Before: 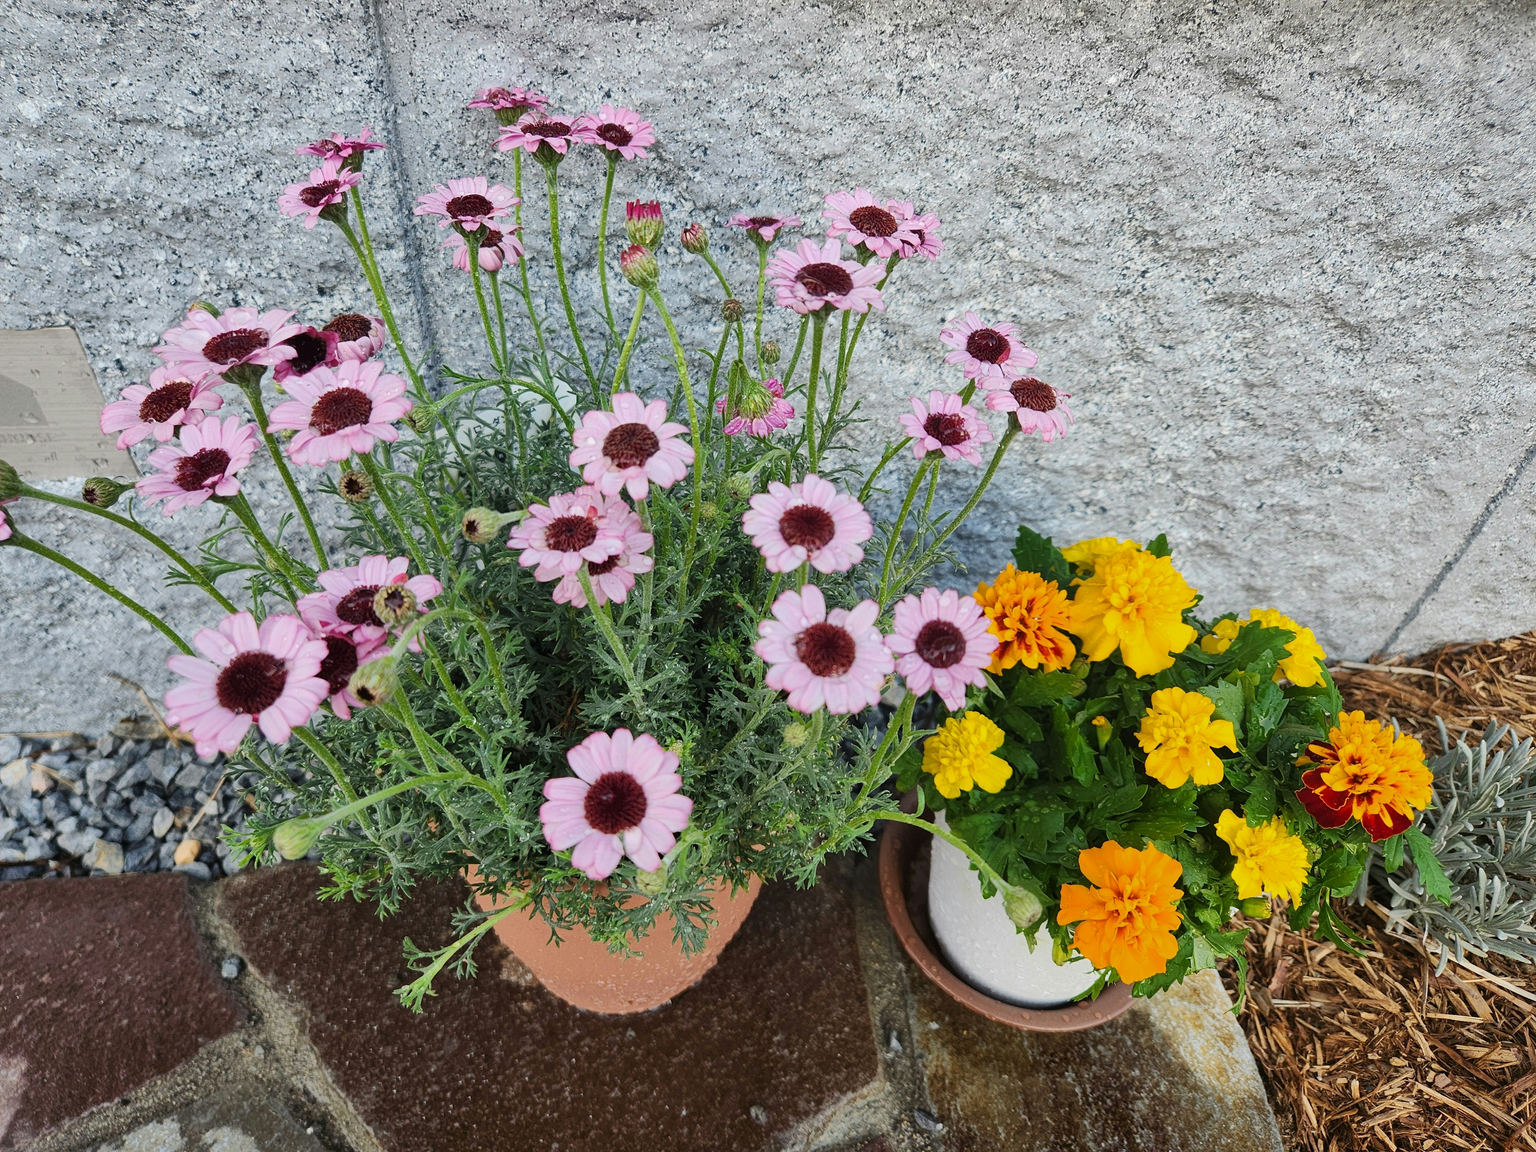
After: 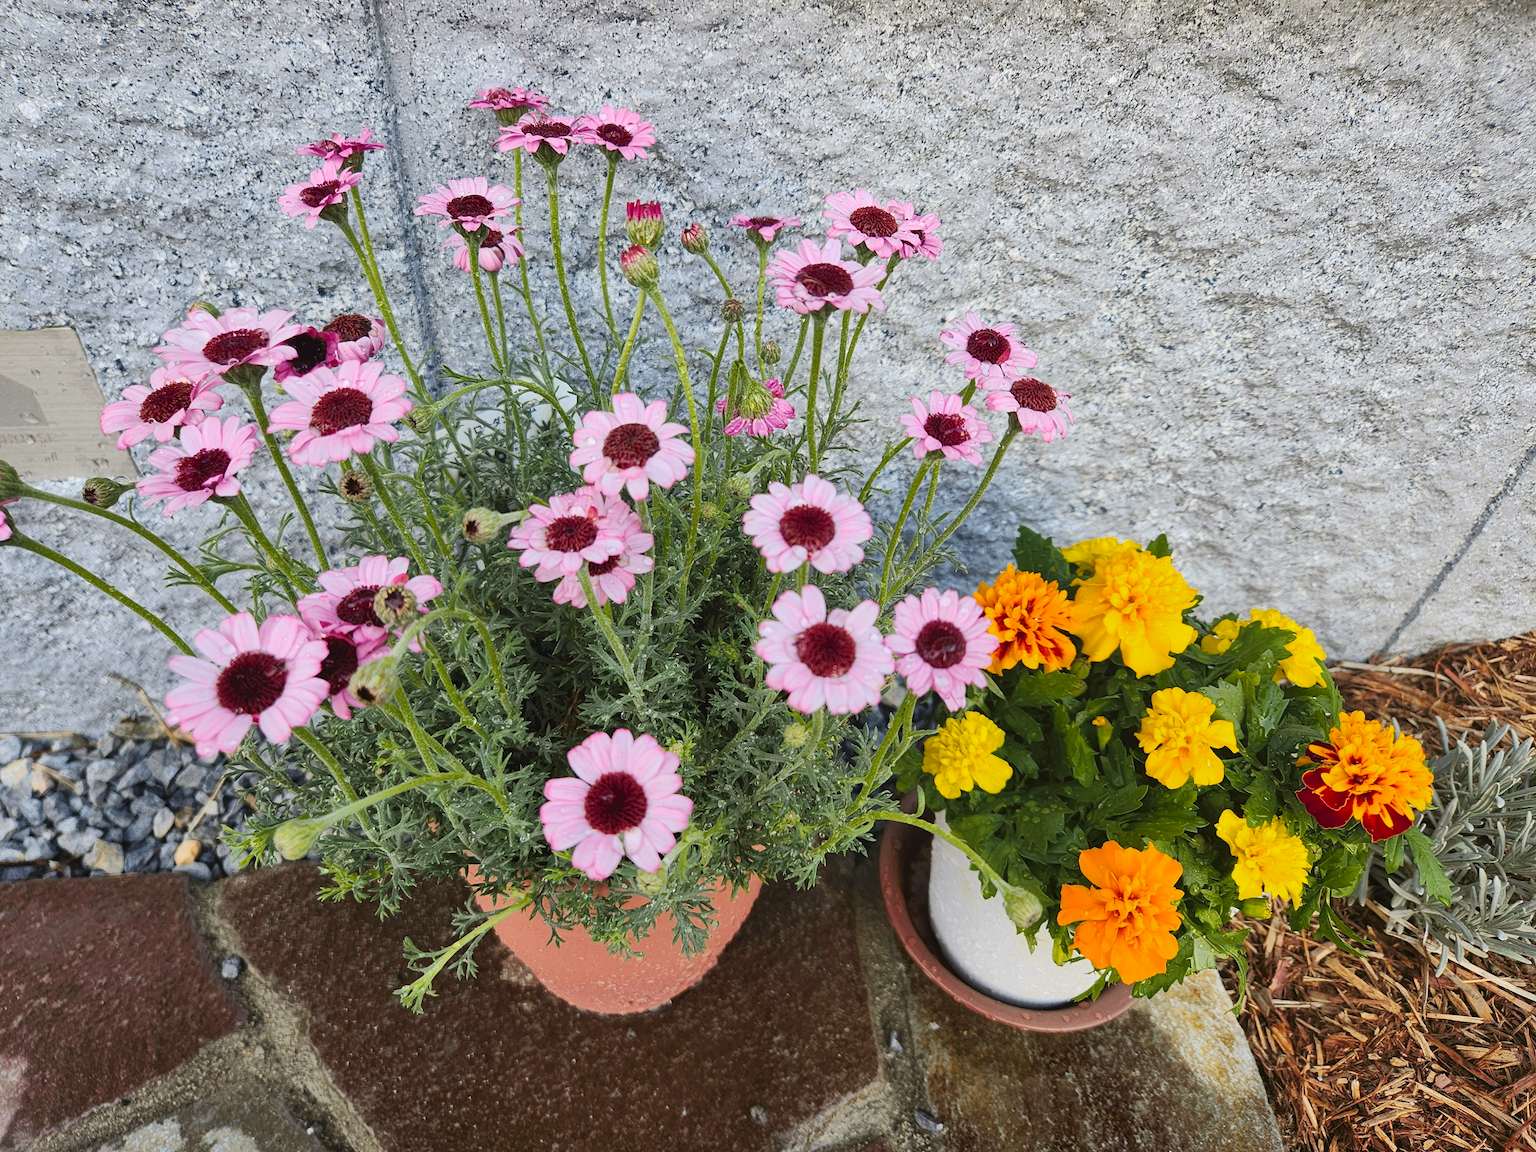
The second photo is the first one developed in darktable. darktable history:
tone curve: curves: ch0 [(0, 0.024) (0.119, 0.146) (0.474, 0.485) (0.718, 0.739) (0.817, 0.839) (1, 0.998)]; ch1 [(0, 0) (0.377, 0.416) (0.439, 0.451) (0.477, 0.485) (0.501, 0.503) (0.538, 0.544) (0.58, 0.613) (0.664, 0.7) (0.783, 0.804) (1, 1)]; ch2 [(0, 0) (0.38, 0.405) (0.463, 0.456) (0.498, 0.497) (0.524, 0.535) (0.578, 0.576) (0.648, 0.665) (1, 1)], color space Lab, independent channels, preserve colors none
